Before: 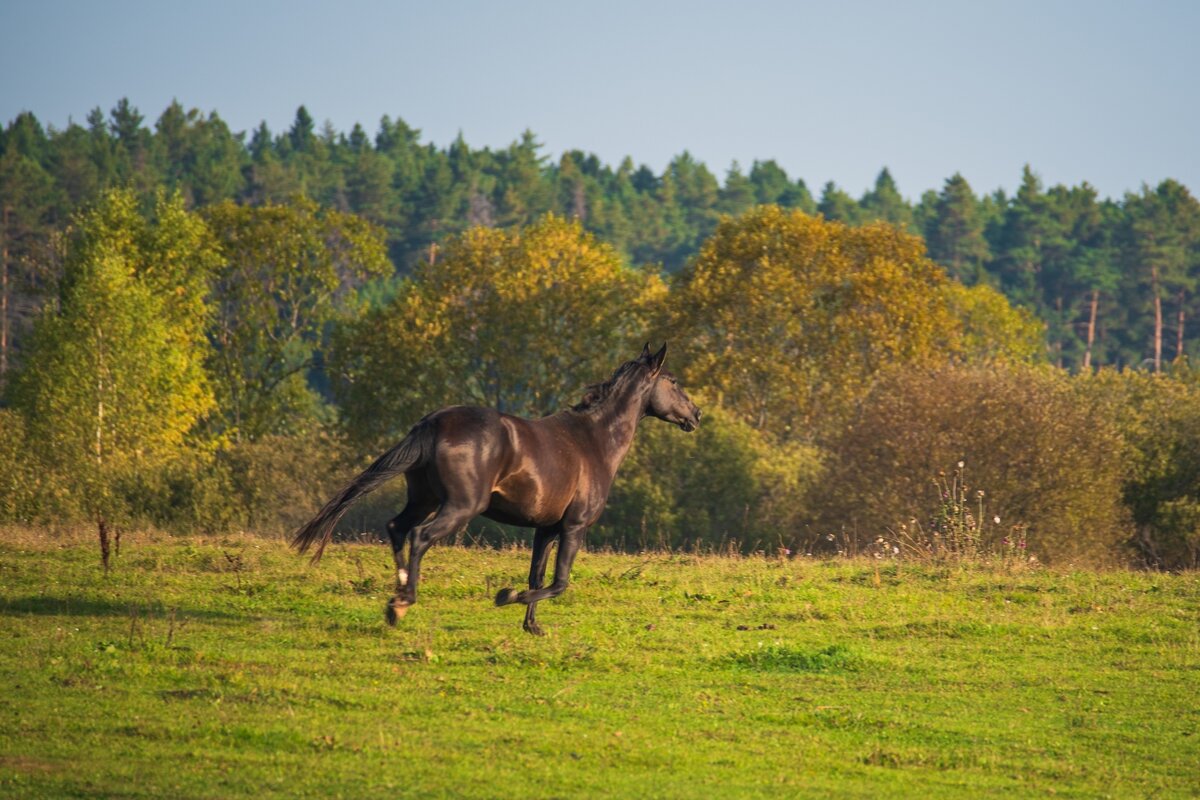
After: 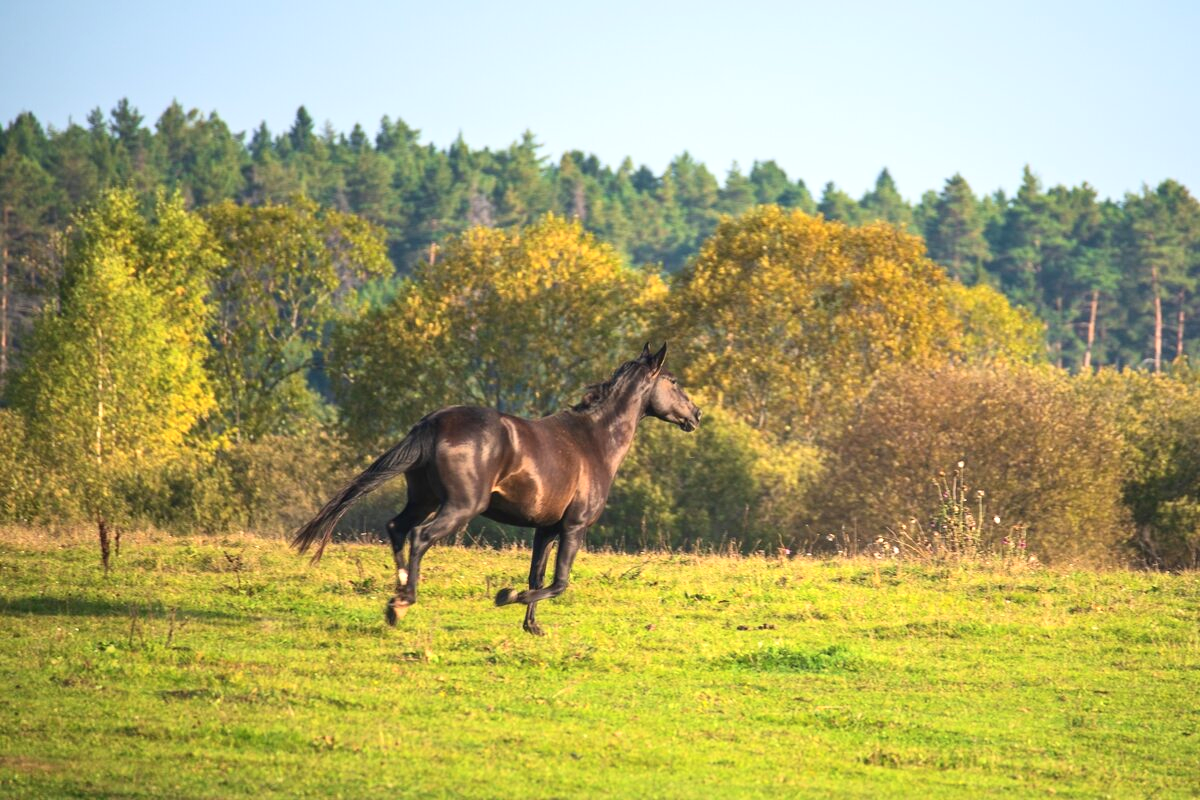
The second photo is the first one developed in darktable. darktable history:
exposure: black level correction 0, exposure 0.7 EV, compensate exposure bias true, compensate highlight preservation false
contrast brightness saturation: contrast 0.15, brightness 0.05
